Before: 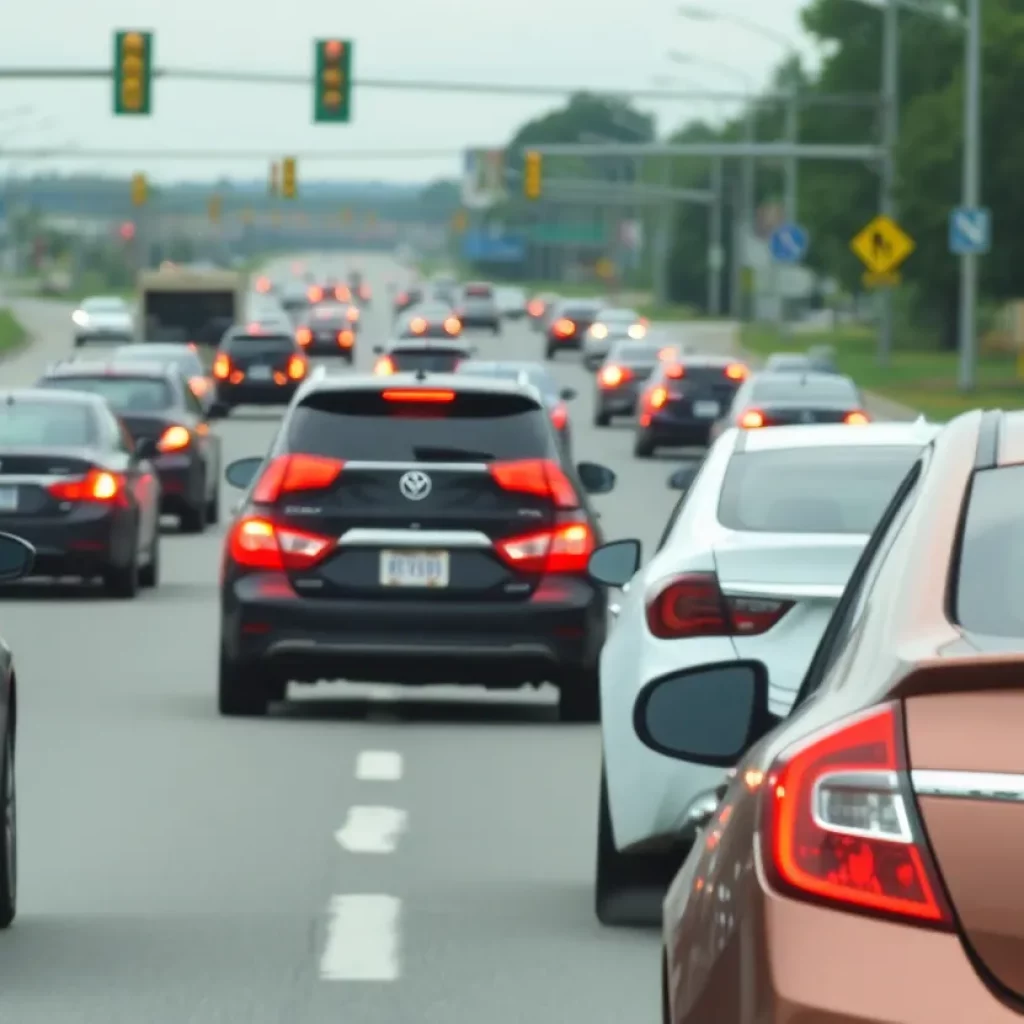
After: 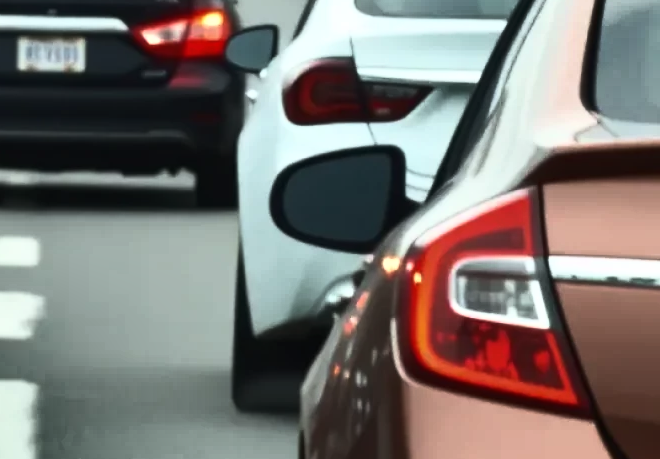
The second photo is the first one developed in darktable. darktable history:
shadows and highlights: shadows 19.13, highlights -83.41, soften with gaussian
tone curve: curves: ch0 [(0, 0) (0.56, 0.467) (0.846, 0.934) (1, 1)]
crop and rotate: left 35.509%, top 50.238%, bottom 4.934%
